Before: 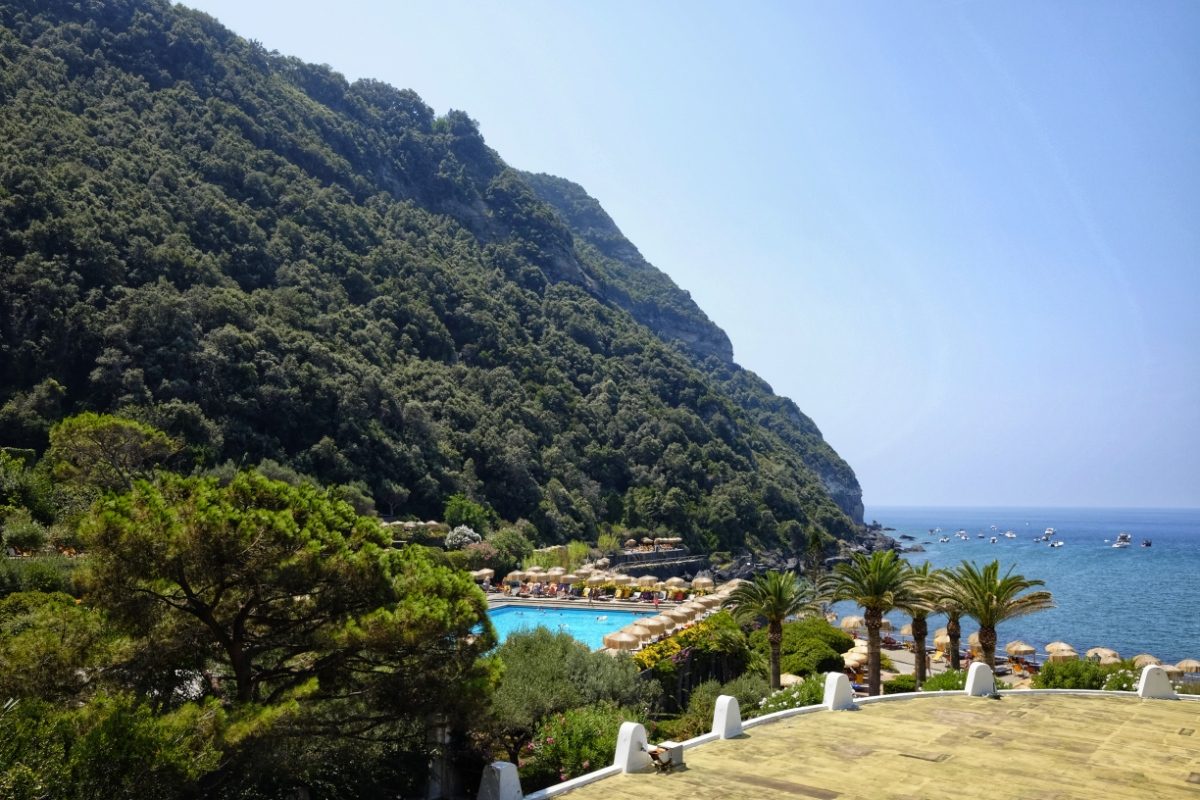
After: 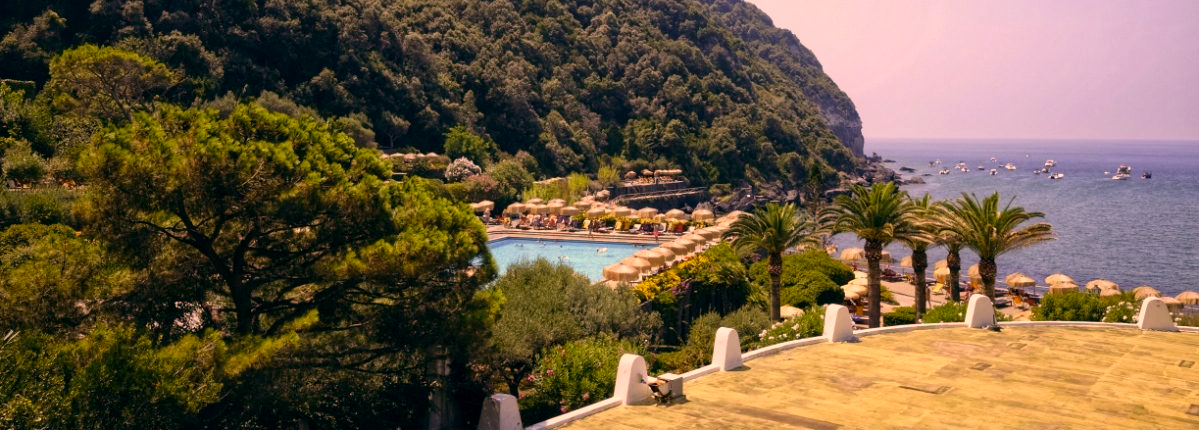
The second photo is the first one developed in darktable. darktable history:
color correction: highlights a* 21.88, highlights b* 22.25
color balance: lift [0.998, 0.998, 1.001, 1.002], gamma [0.995, 1.025, 0.992, 0.975], gain [0.995, 1.02, 0.997, 0.98]
crop and rotate: top 46.237%
